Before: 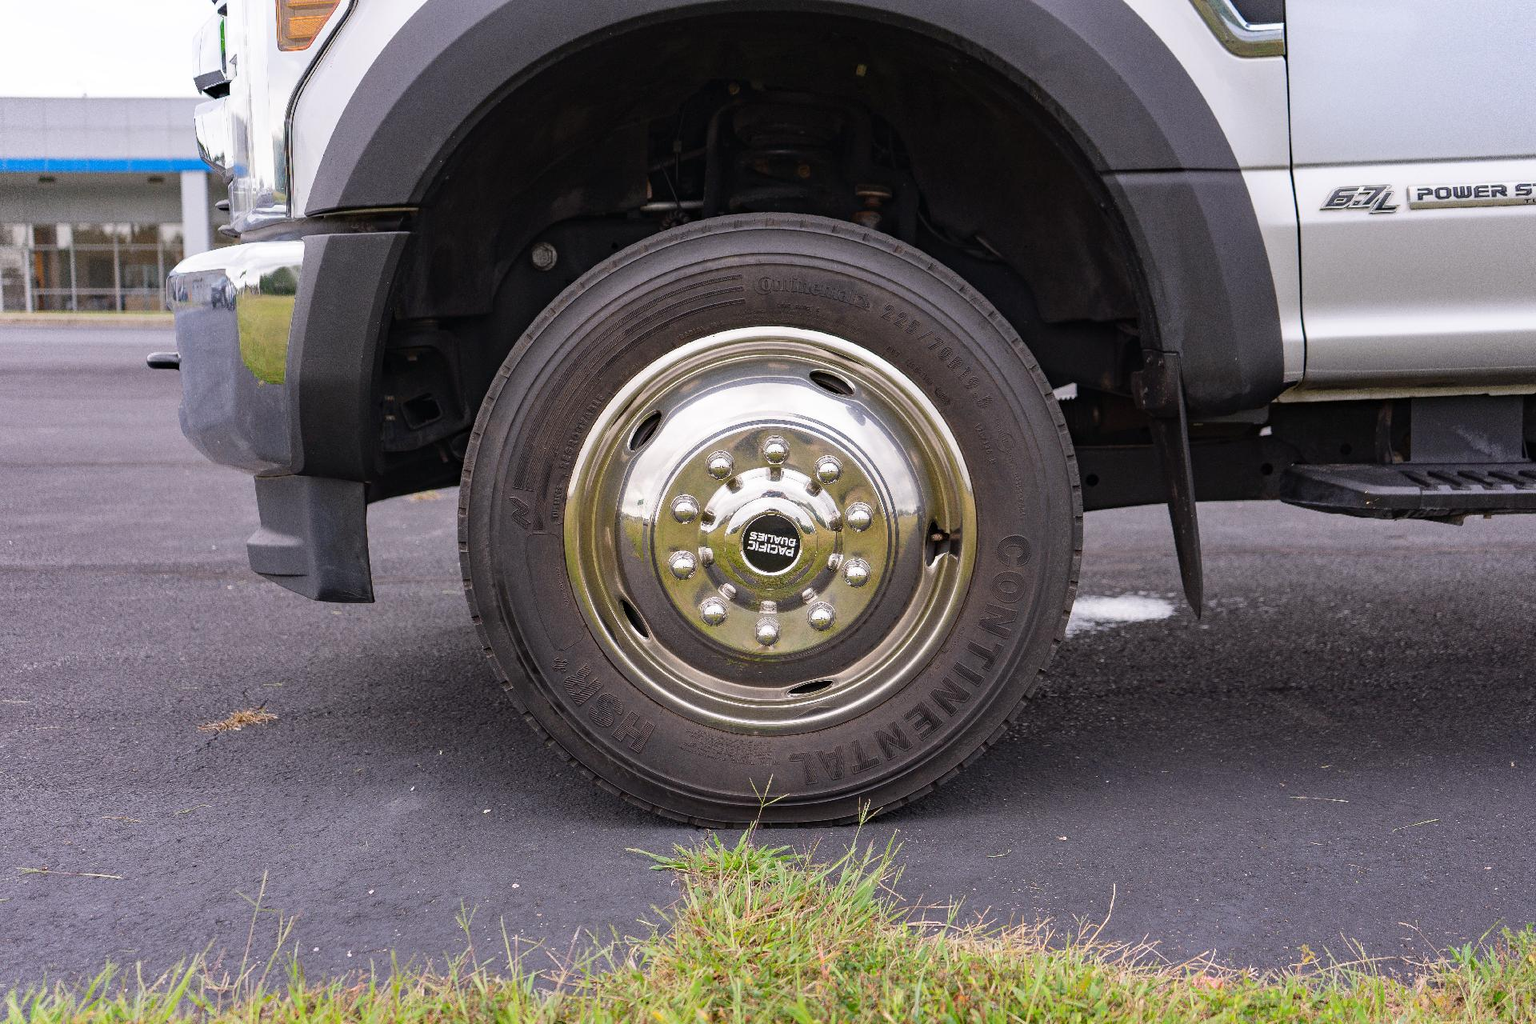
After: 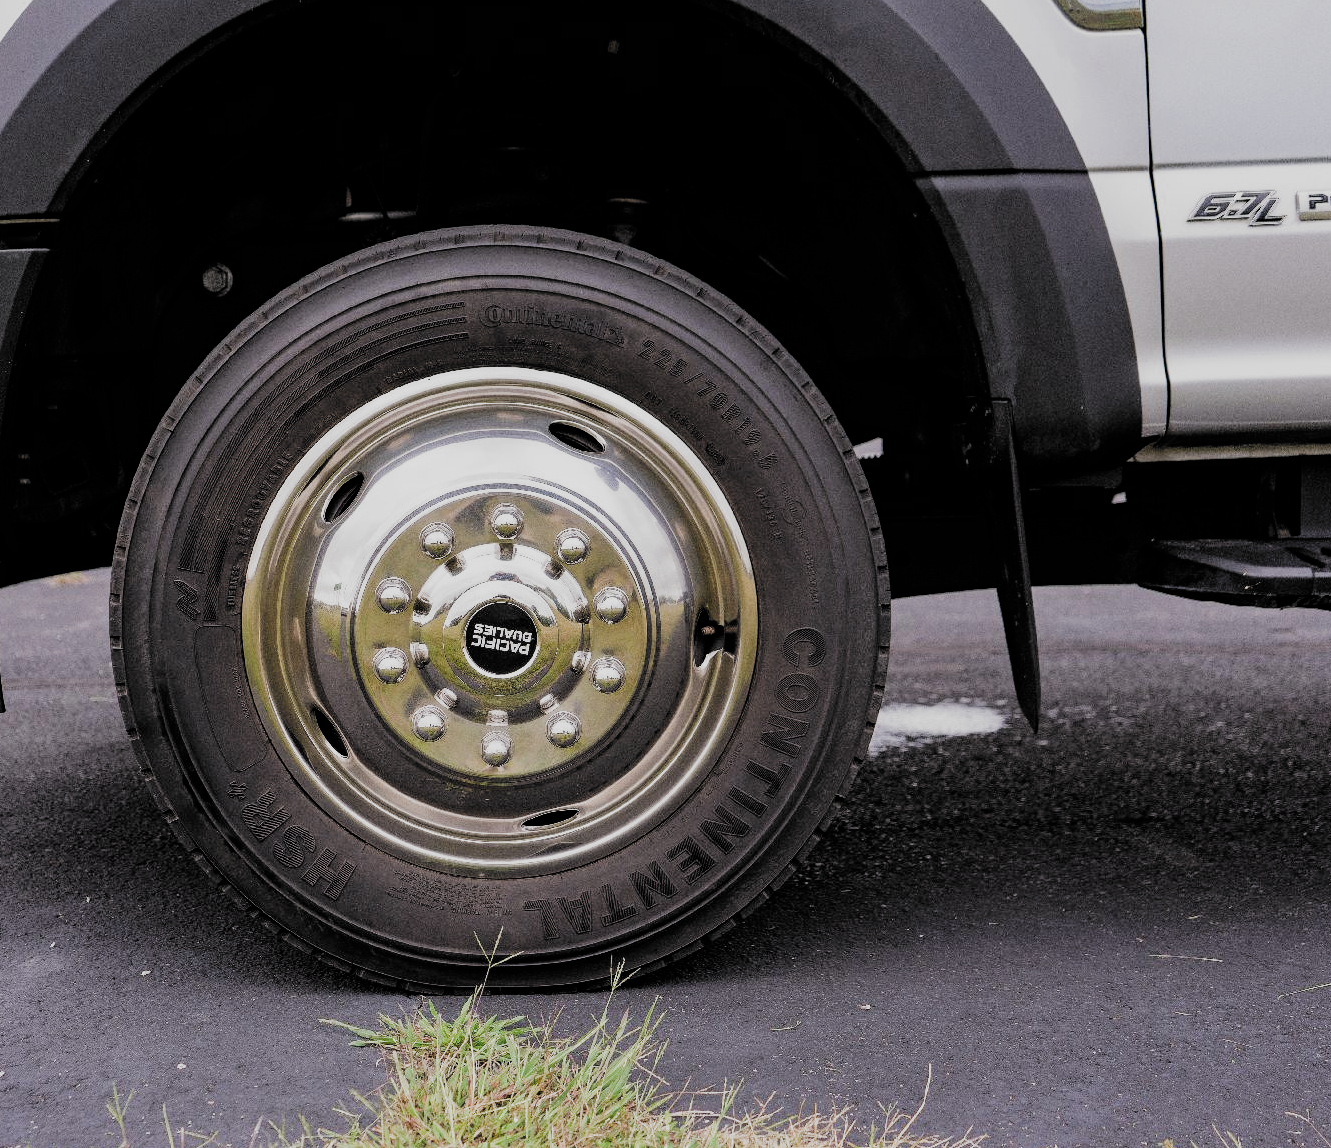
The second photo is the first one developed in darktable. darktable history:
filmic rgb: black relative exposure -5.05 EV, white relative exposure 3.99 EV, hardness 2.89, contrast 1.186, highlights saturation mix -29.7%, add noise in highlights 0.001, color science v3 (2019), use custom middle-gray values true, contrast in highlights soft
crop and rotate: left 24.127%, top 3.28%, right 6.516%, bottom 7.022%
